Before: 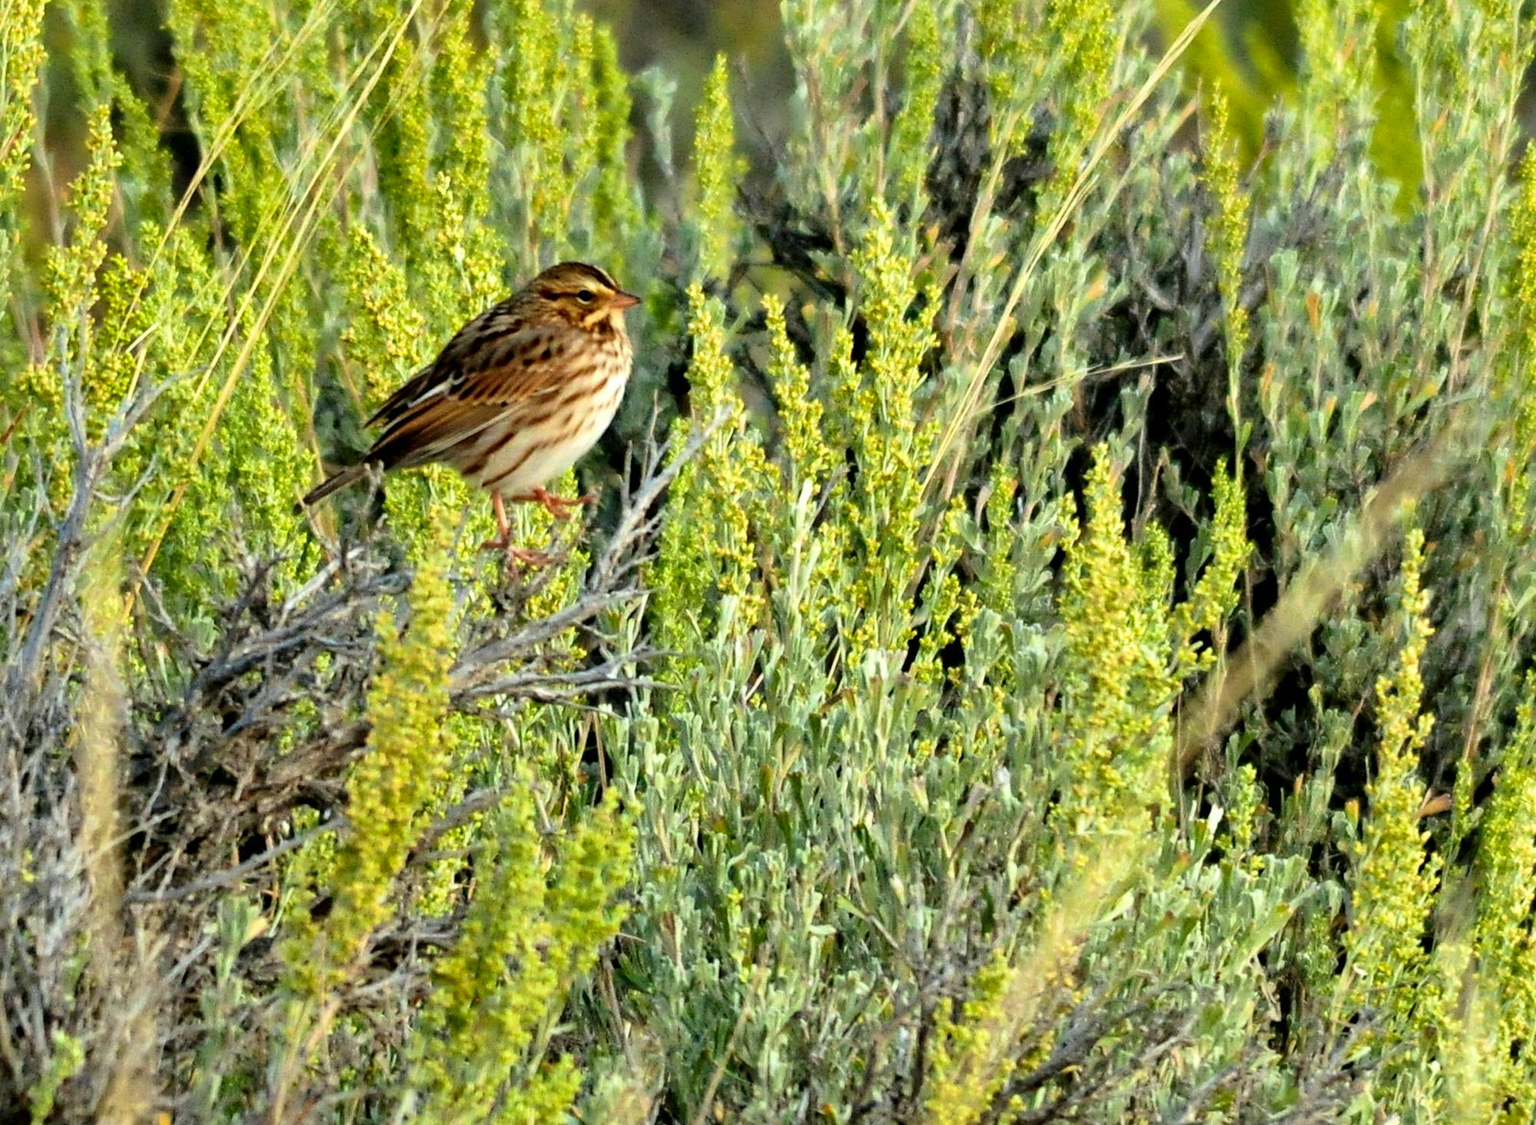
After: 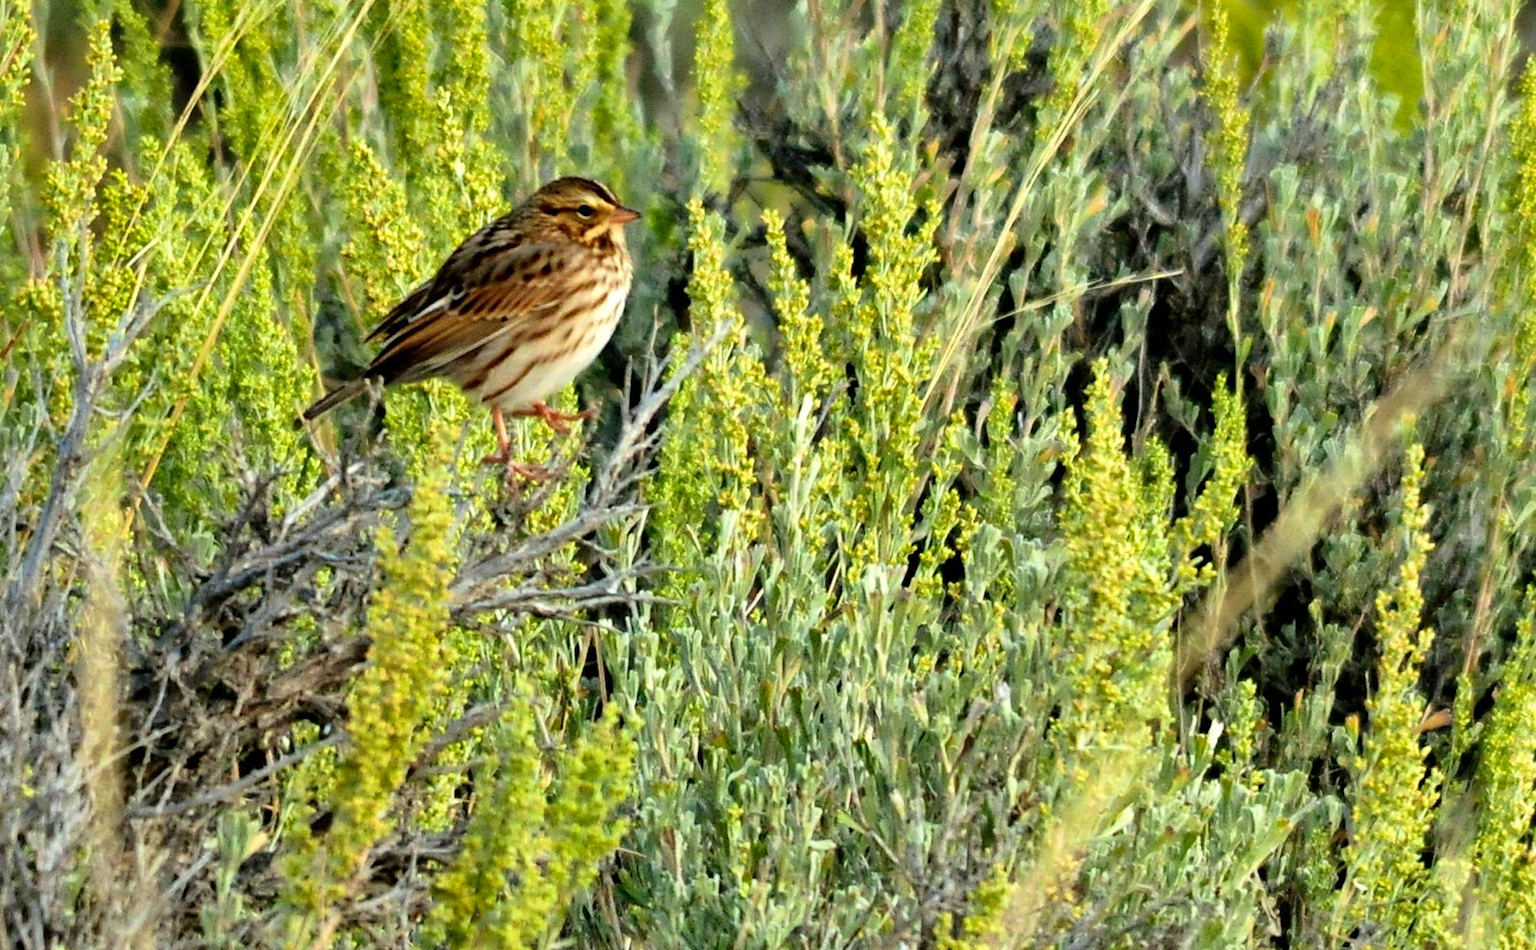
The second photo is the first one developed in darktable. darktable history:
crop: top 7.589%, bottom 7.841%
tone equalizer: mask exposure compensation -0.498 EV
